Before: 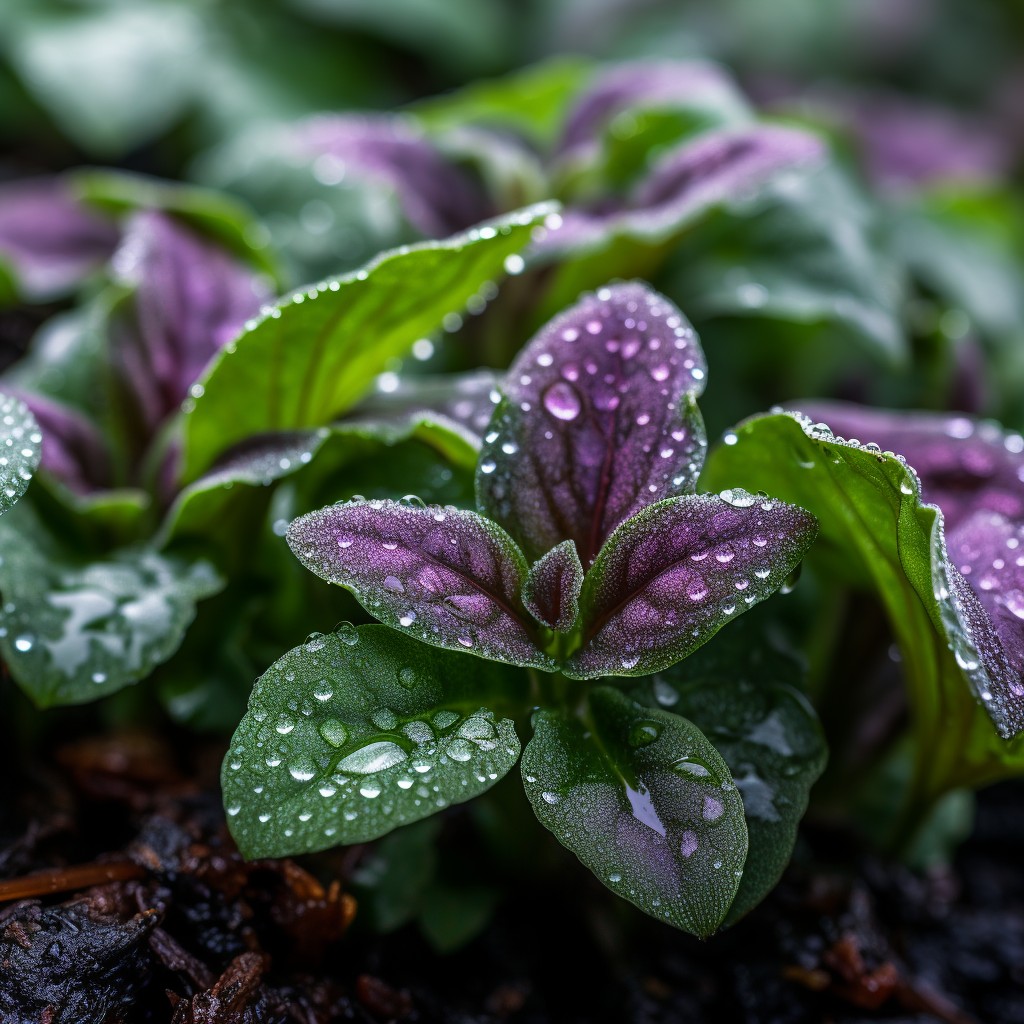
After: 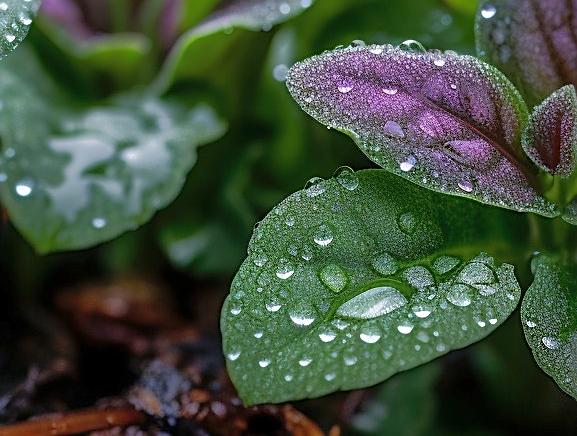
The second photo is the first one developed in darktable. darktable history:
sharpen: amount 0.55
crop: top 44.483%, right 43.593%, bottom 12.892%
shadows and highlights: shadows 60, highlights -60
